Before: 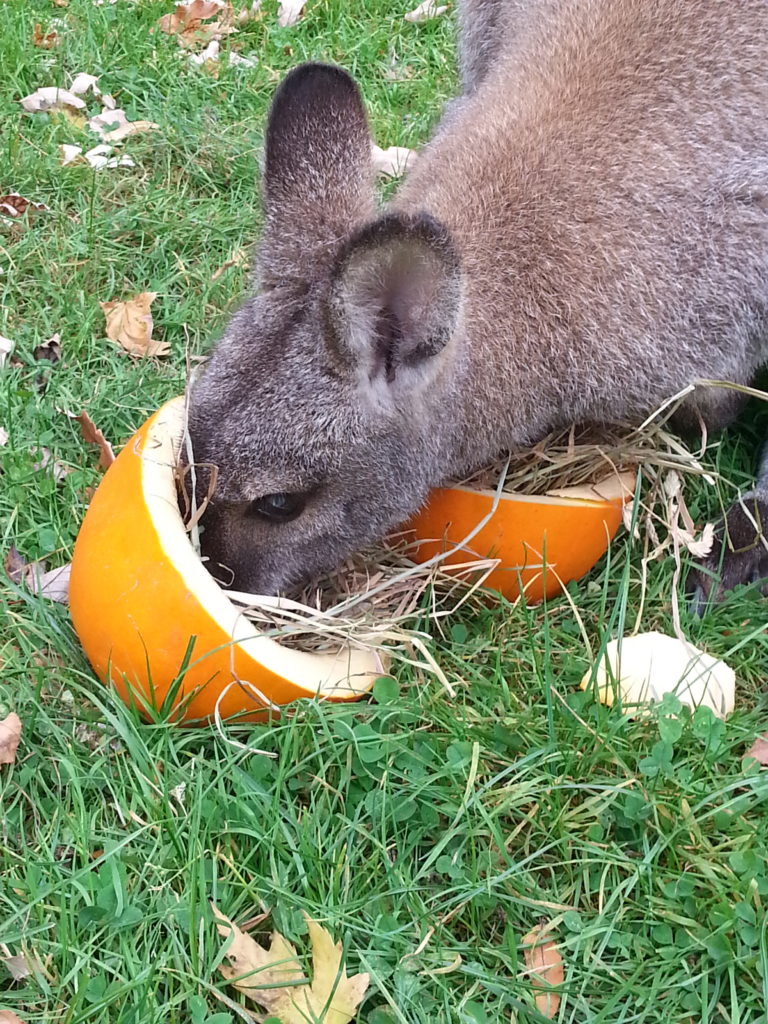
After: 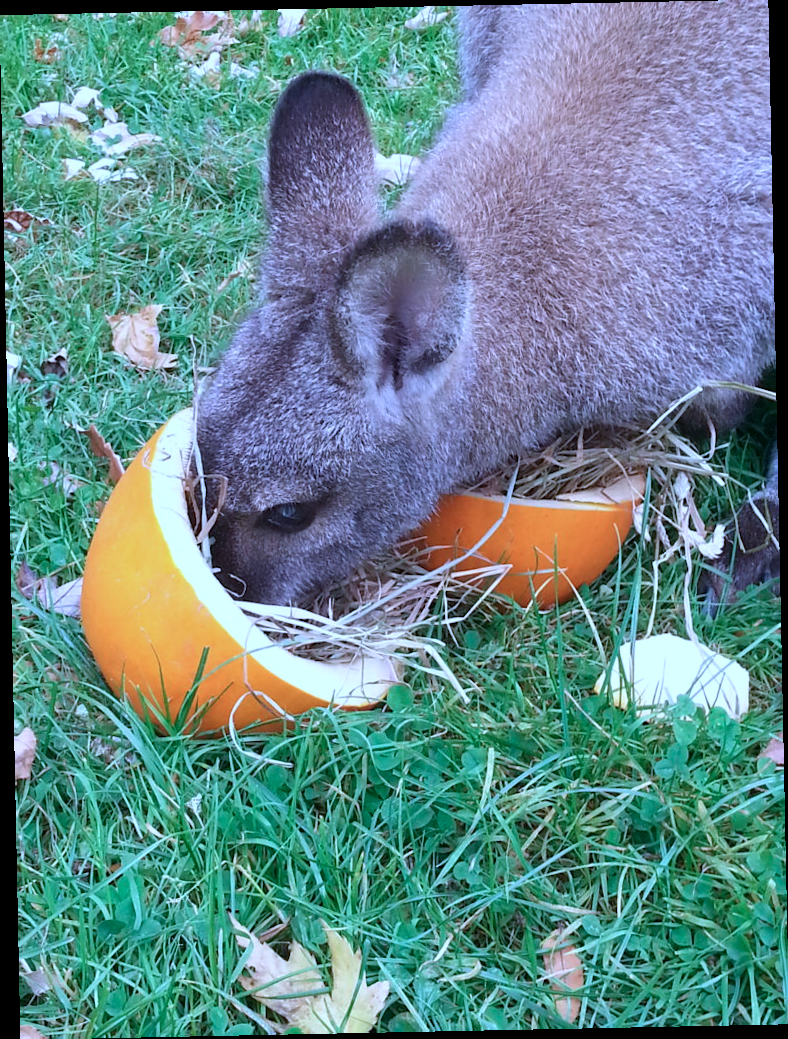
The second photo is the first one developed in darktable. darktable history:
color calibration: illuminant as shot in camera, adaptation linear Bradford (ICC v4), x 0.406, y 0.405, temperature 3570.35 K, saturation algorithm version 1 (2020)
rotate and perspective: rotation -1.17°, automatic cropping off
